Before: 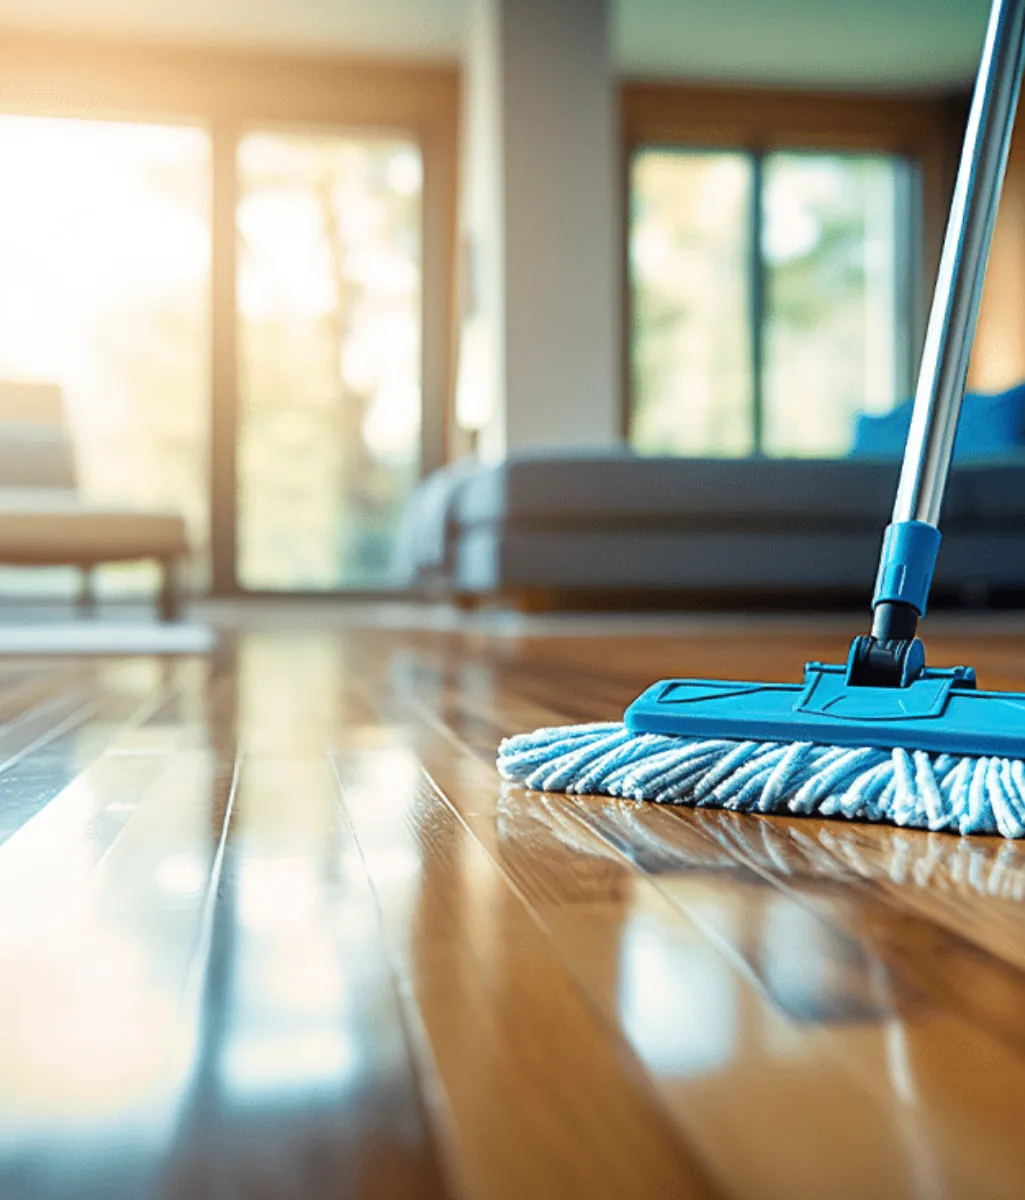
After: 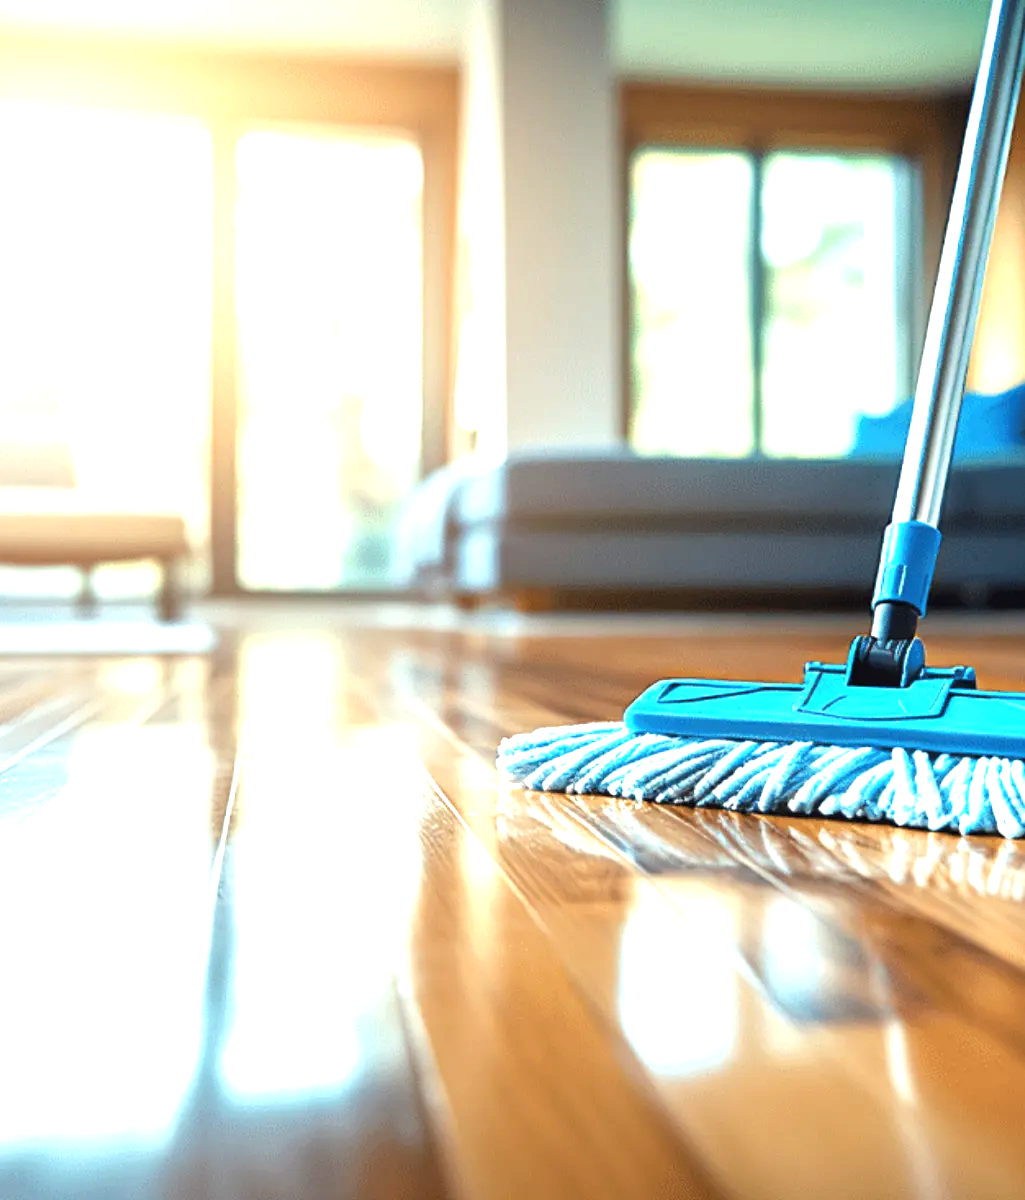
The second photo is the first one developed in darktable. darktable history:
exposure: exposure 1.059 EV, compensate highlight preservation false
